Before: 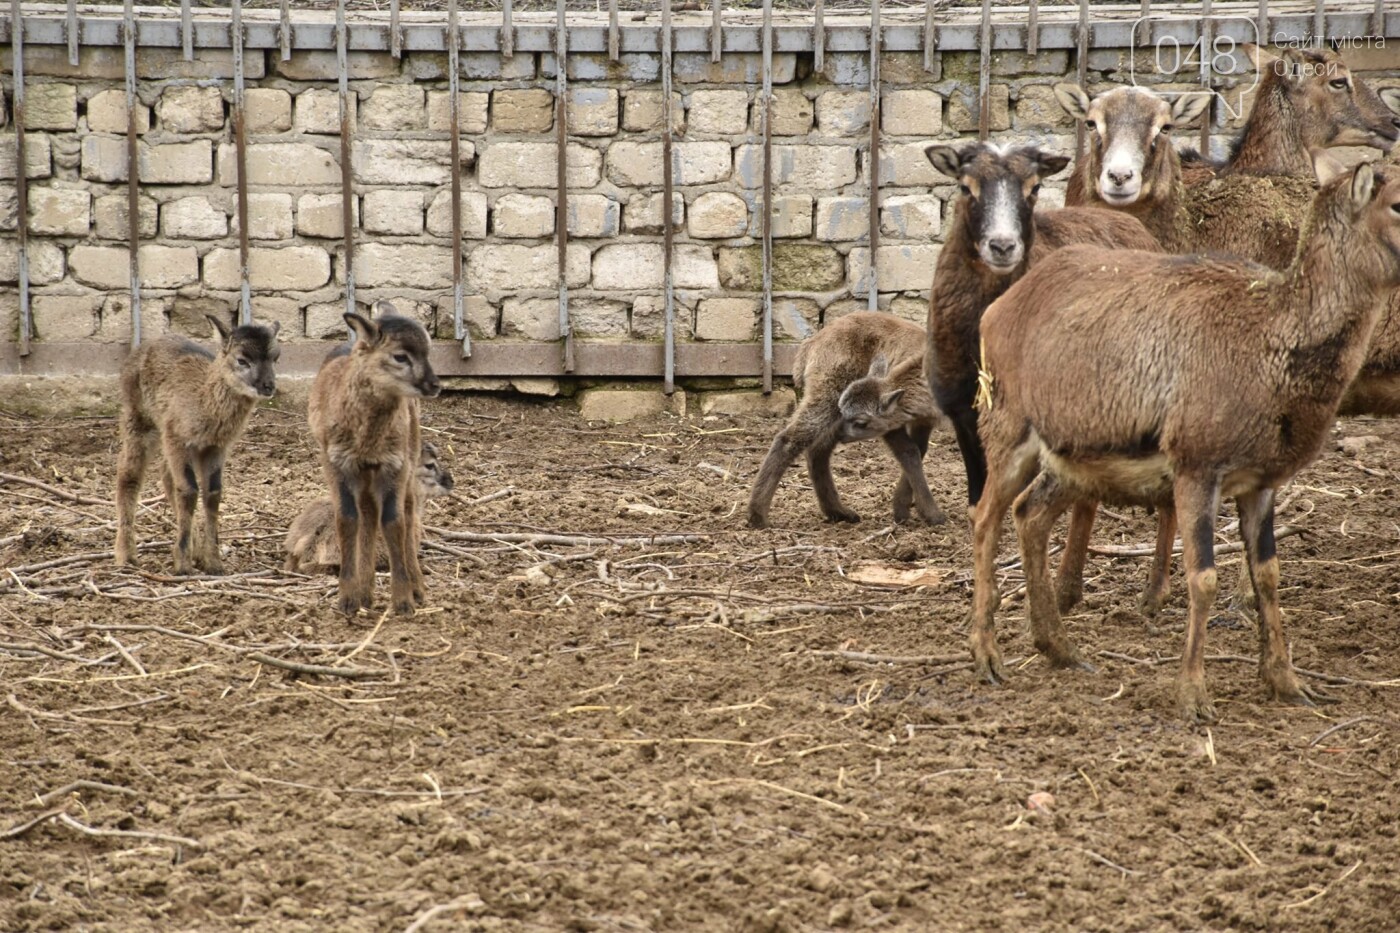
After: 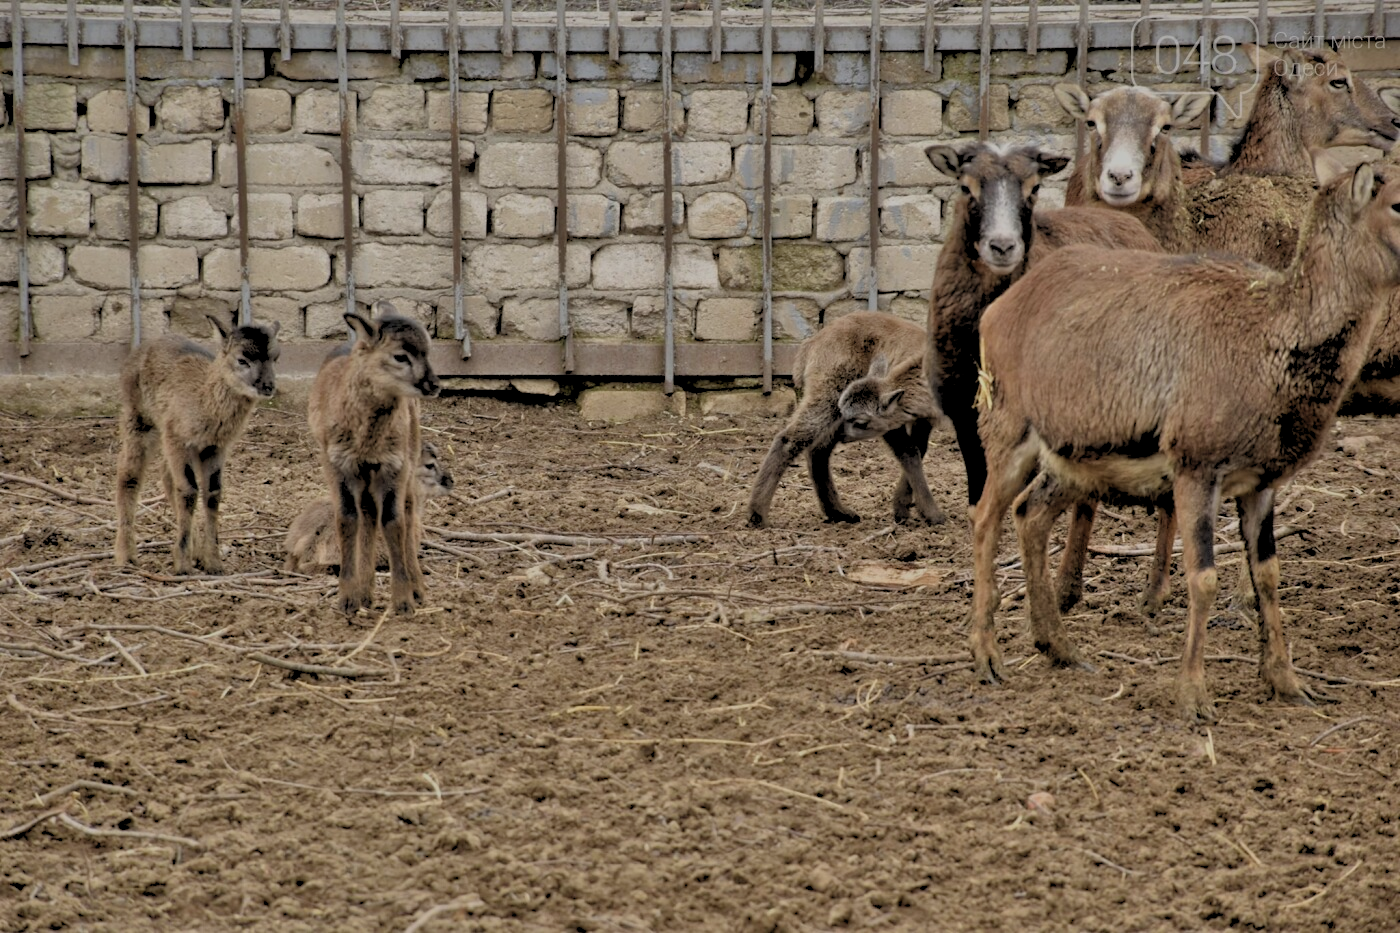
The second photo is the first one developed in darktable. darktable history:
shadows and highlights: on, module defaults
exposure: exposure 1 EV, compensate highlight preservation false
tone equalizer: -8 EV -2 EV, -7 EV -2 EV, -6 EV -2 EV, -5 EV -2 EV, -4 EV -2 EV, -3 EV -2 EV, -2 EV -2 EV, -1 EV -1.63 EV, +0 EV -2 EV
rgb levels: levels [[0.013, 0.434, 0.89], [0, 0.5, 1], [0, 0.5, 1]]
